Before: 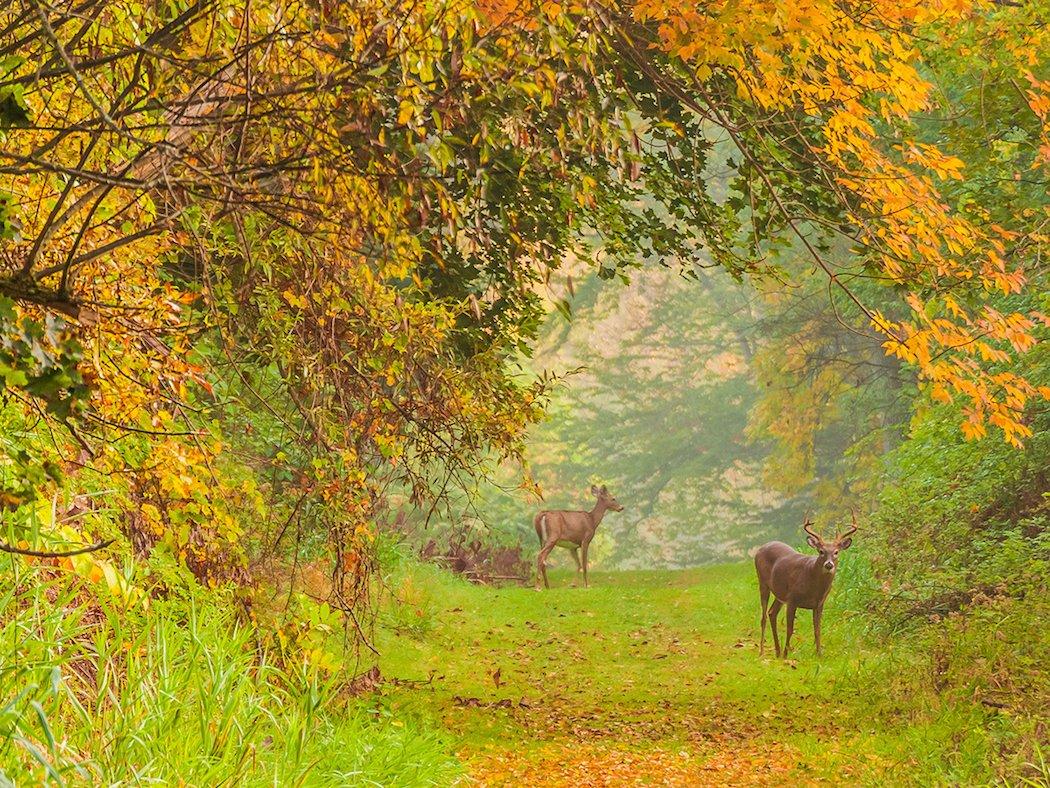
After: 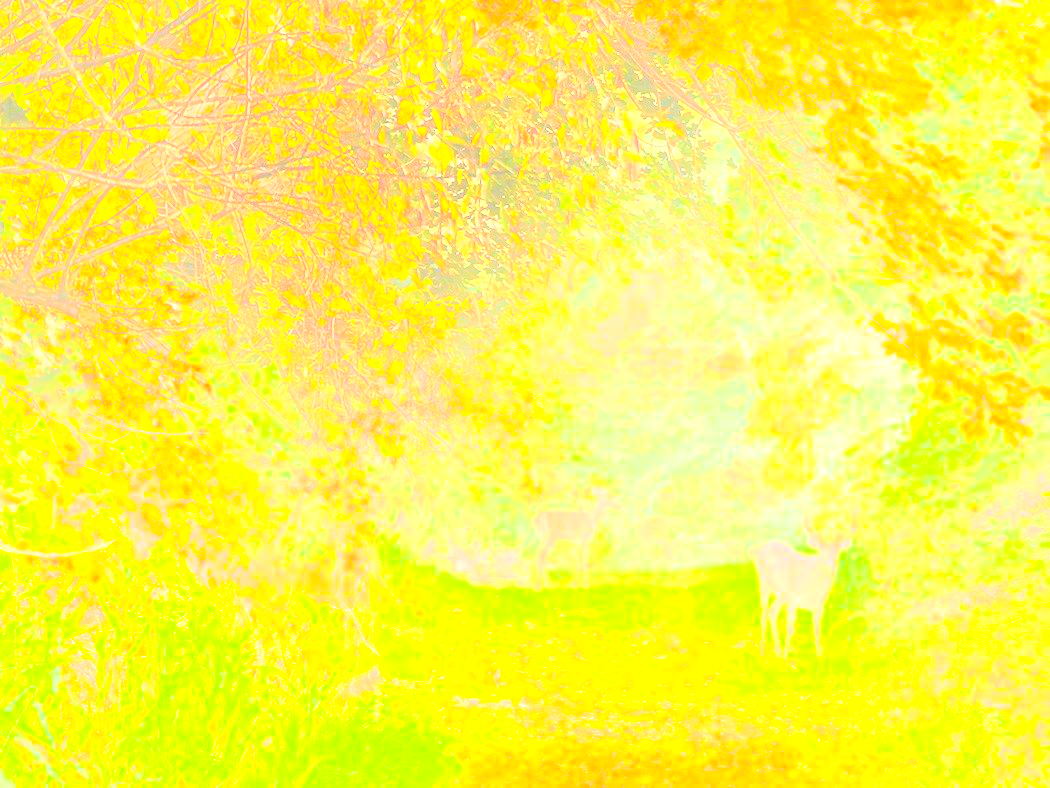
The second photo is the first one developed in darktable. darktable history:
bloom: on, module defaults
contrast brightness saturation: contrast 0.2, brightness 0.16, saturation 0.22
exposure: black level correction 0, exposure 1.55 EV, compensate exposure bias true, compensate highlight preservation false
